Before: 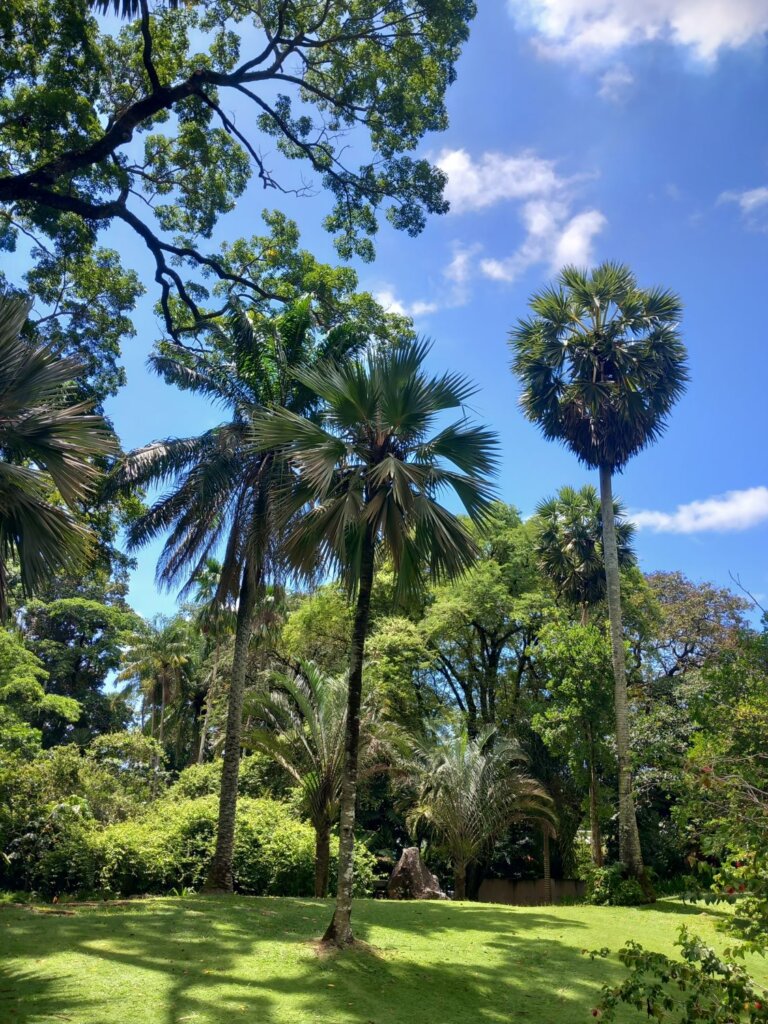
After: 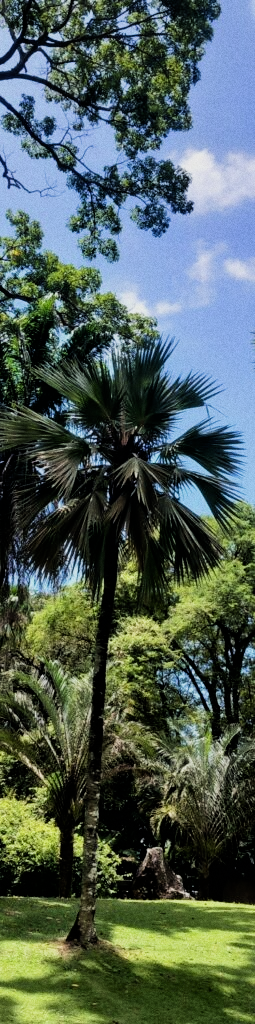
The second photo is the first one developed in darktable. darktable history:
crop: left 33.36%, right 33.36%
filmic rgb: black relative exposure -5 EV, hardness 2.88, contrast 1.4, highlights saturation mix -30%
grain: coarseness 0.47 ISO
